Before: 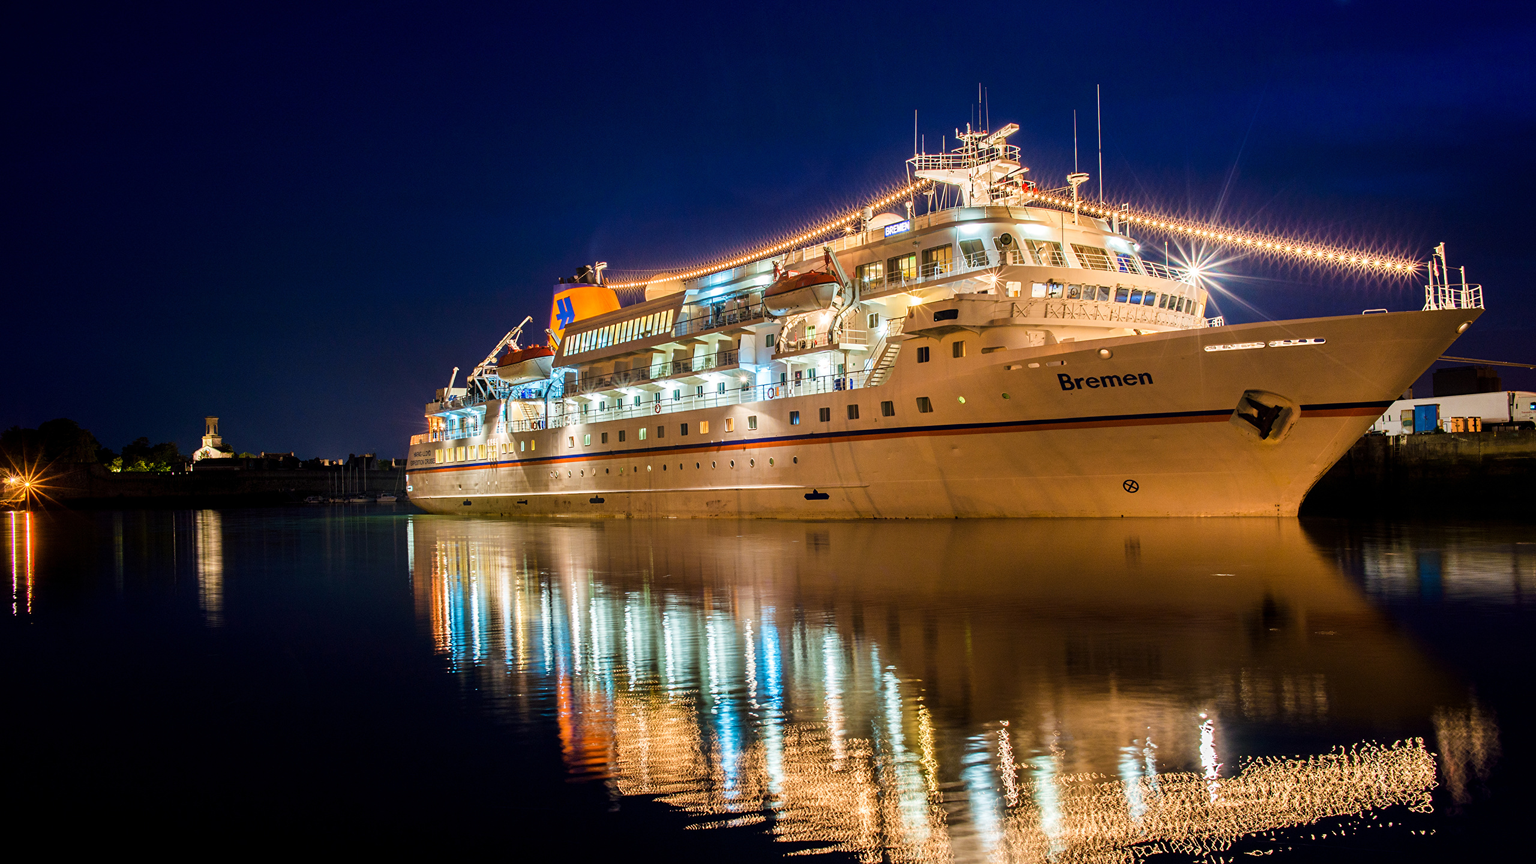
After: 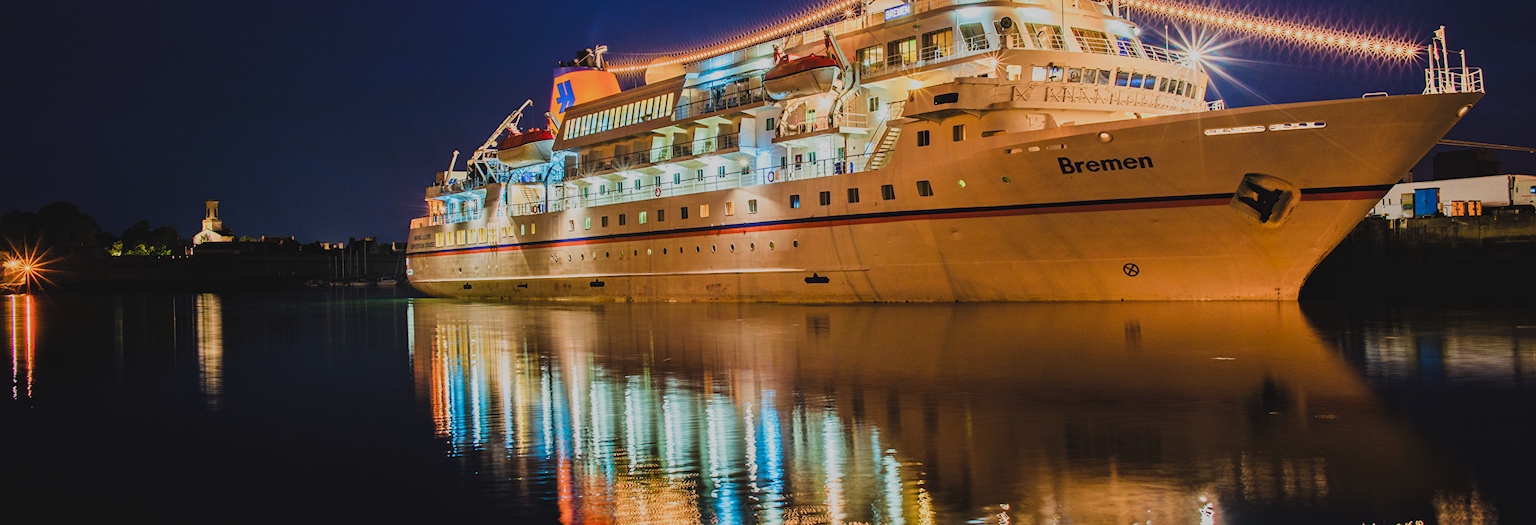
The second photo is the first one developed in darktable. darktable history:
filmic rgb: black relative exposure -7.65 EV, white relative exposure 4.56 EV, hardness 3.61, contrast 1.058, color science v5 (2021), contrast in shadows safe, contrast in highlights safe
local contrast: mode bilateral grid, contrast 27, coarseness 16, detail 116%, midtone range 0.2
exposure: black level correction -0.015, exposure -0.131 EV, compensate highlight preservation false
contrast brightness saturation: brightness -0.023, saturation 0.354
crop and rotate: top 25.136%, bottom 14.042%
